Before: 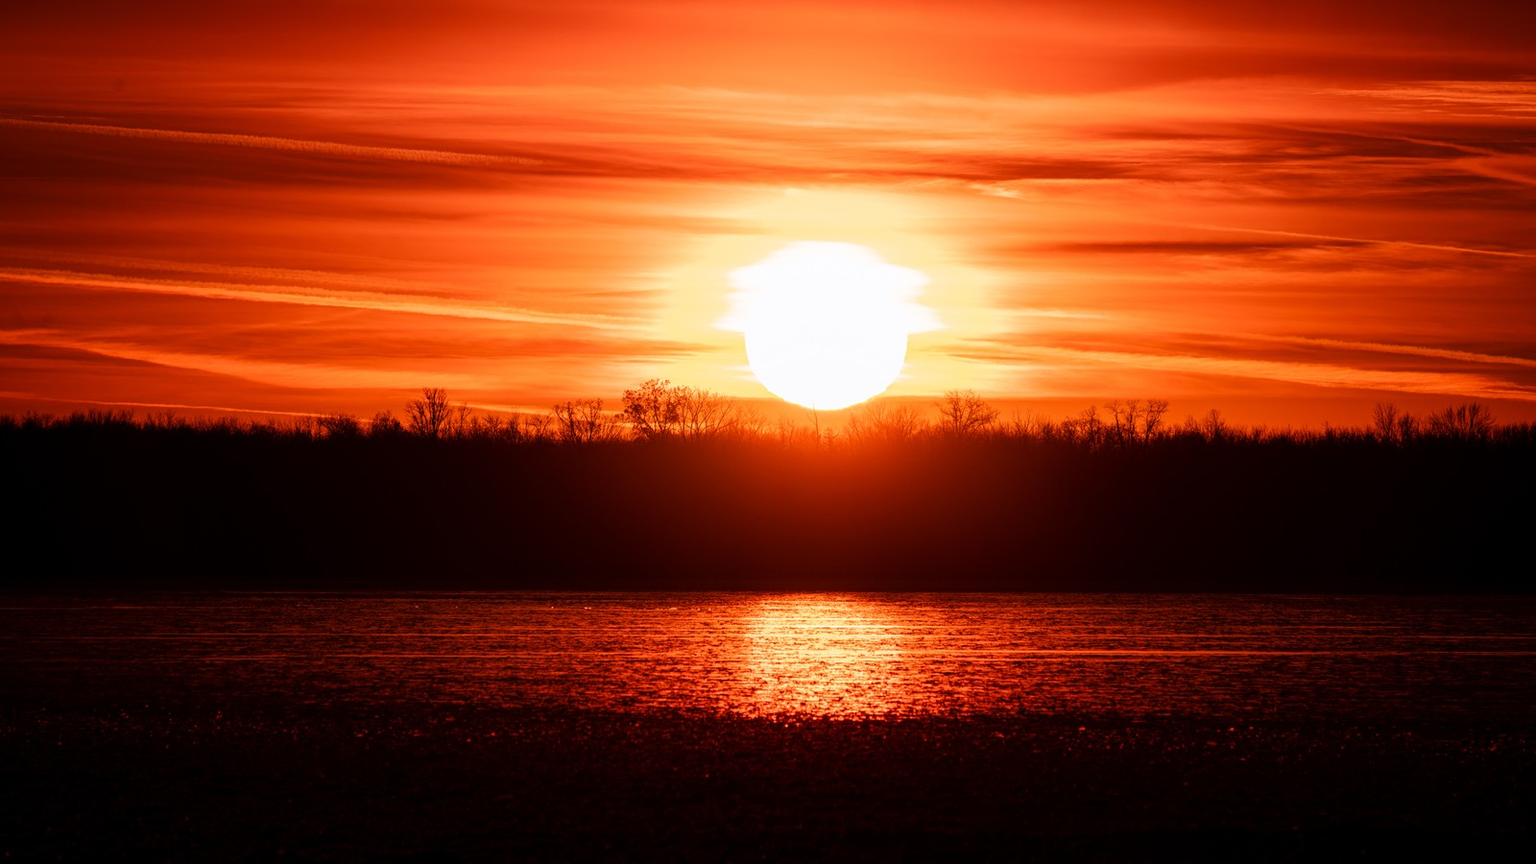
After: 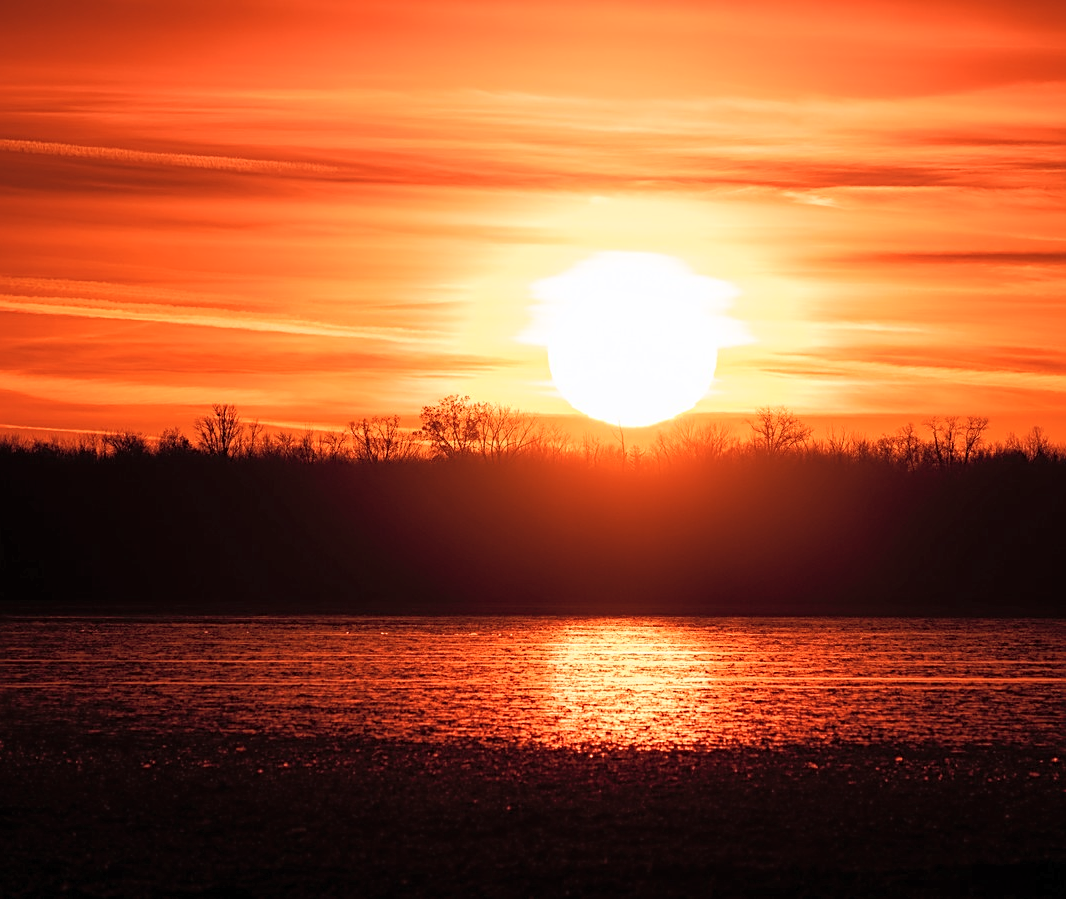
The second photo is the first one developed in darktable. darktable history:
rgb levels: preserve colors max RGB
sharpen: on, module defaults
shadows and highlights: shadows 0, highlights 40
contrast brightness saturation: brightness 0.13
crop and rotate: left 14.292%, right 19.041%
exposure: compensate highlight preservation false
